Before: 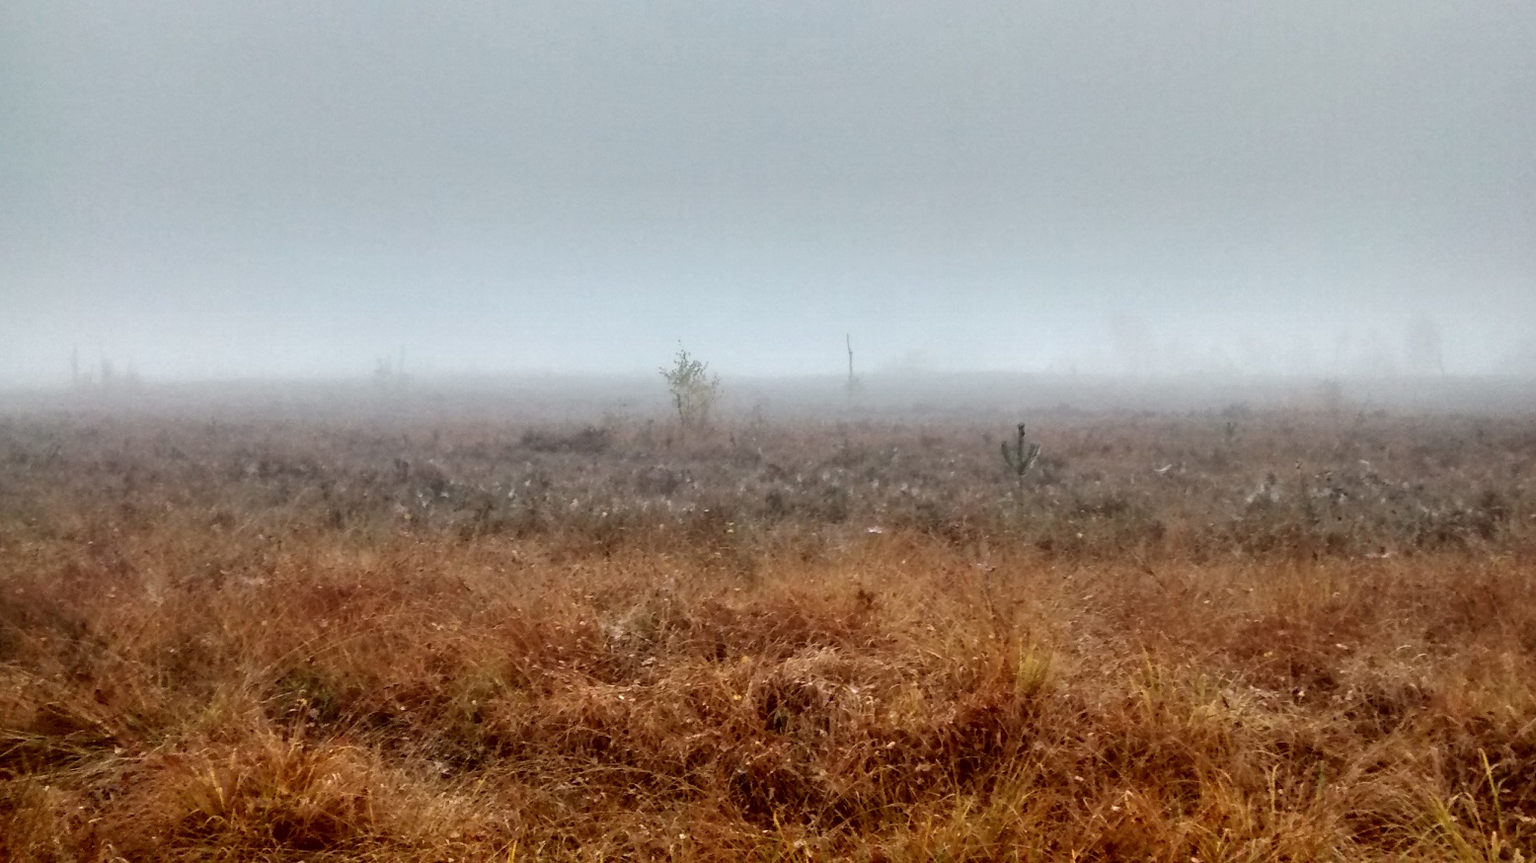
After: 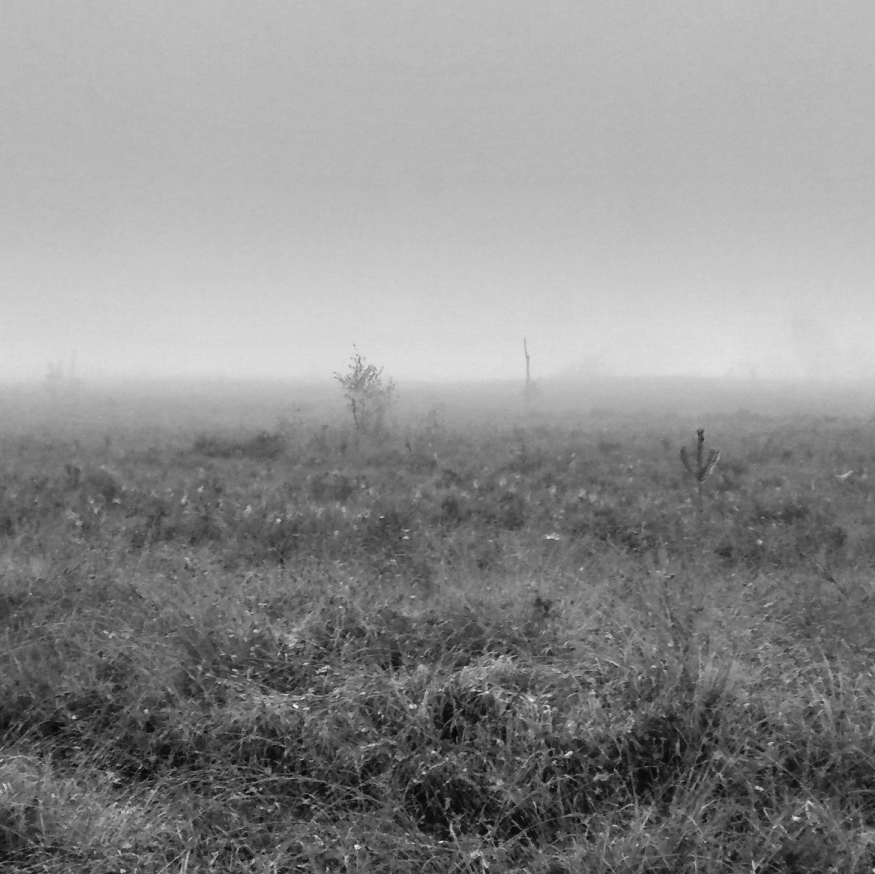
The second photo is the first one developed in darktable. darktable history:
crop: left 21.496%, right 22.254%
monochrome: on, module defaults
